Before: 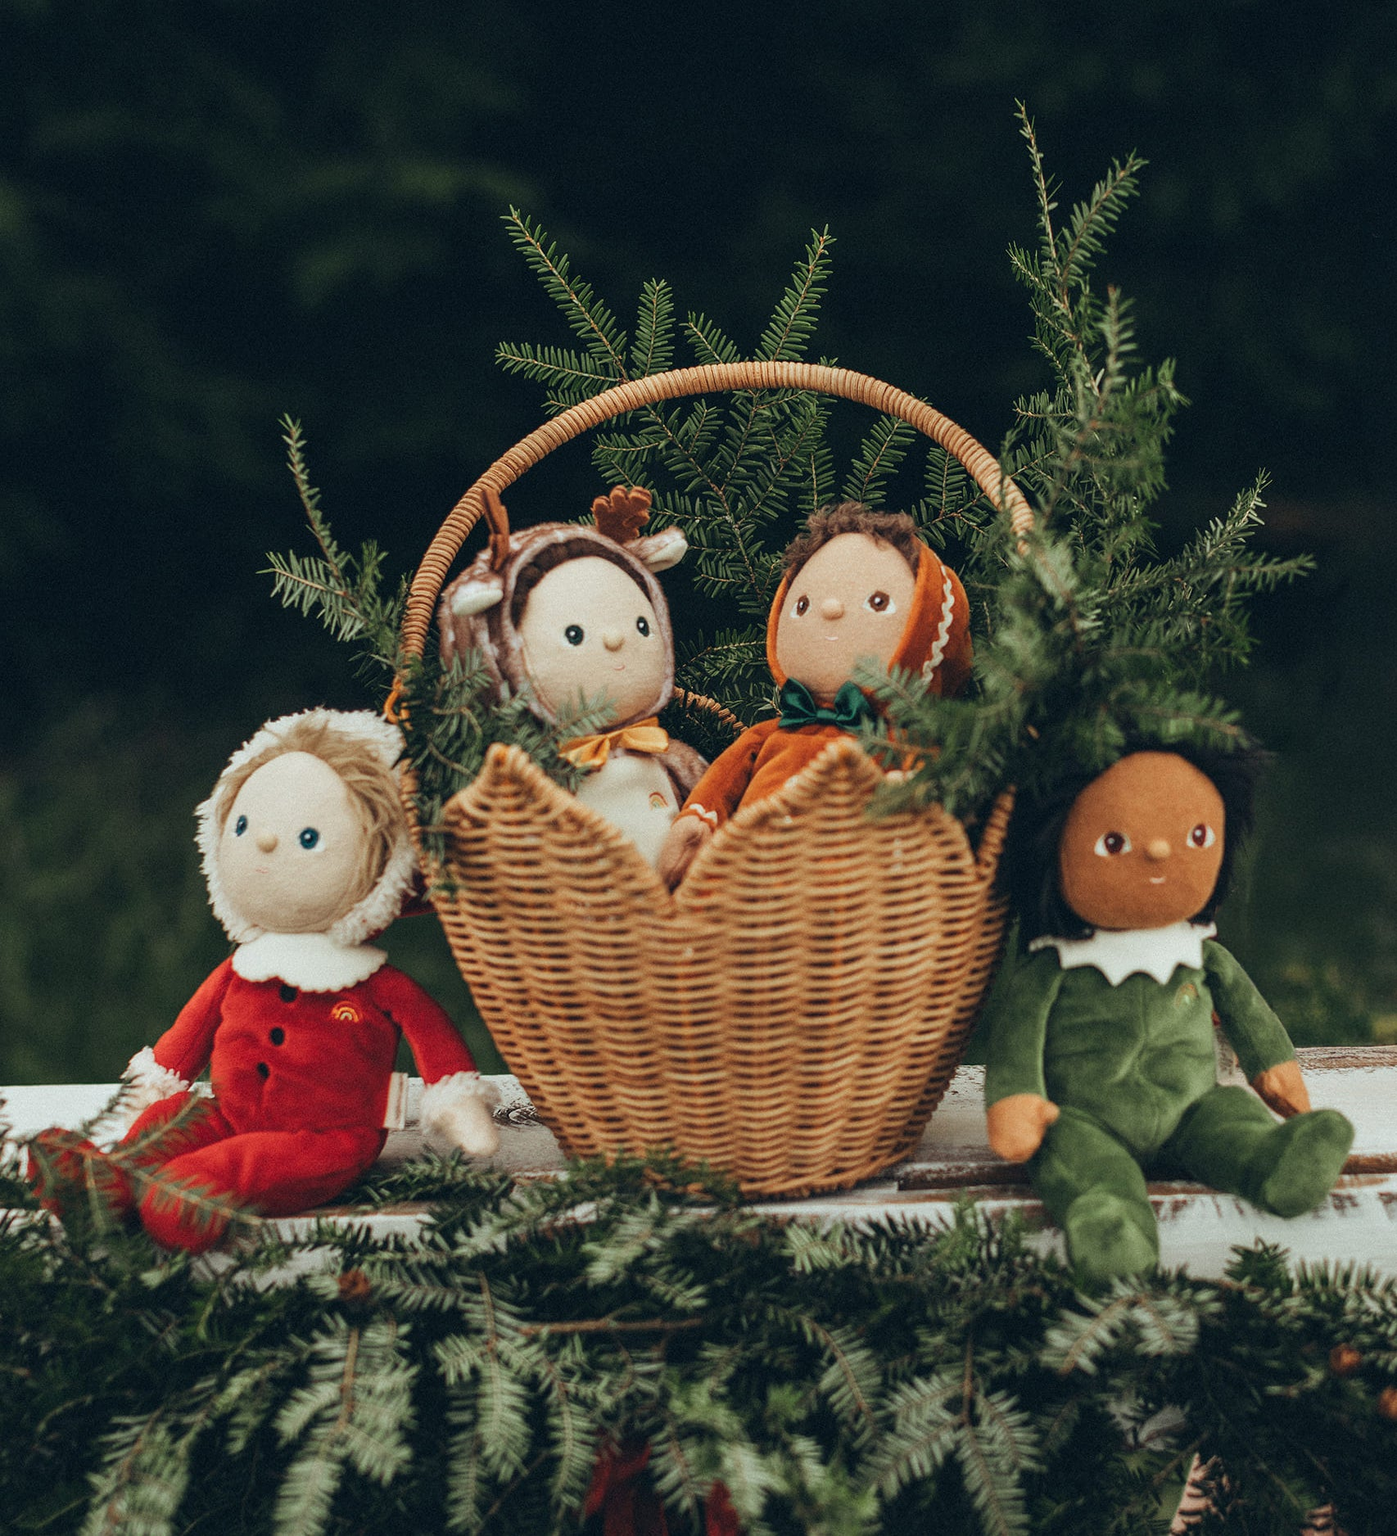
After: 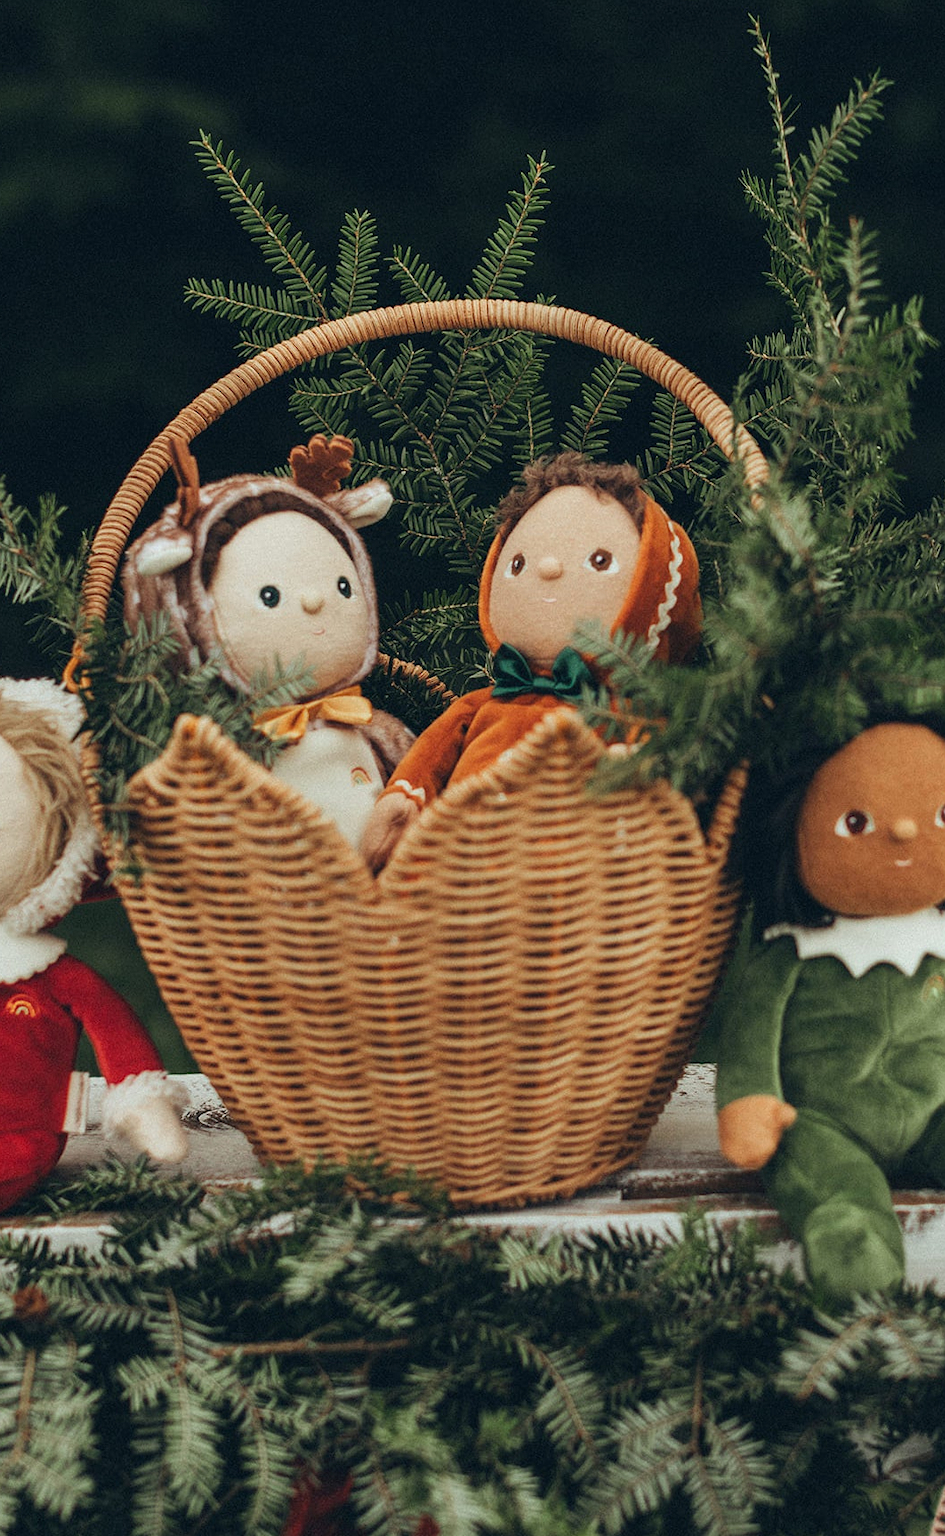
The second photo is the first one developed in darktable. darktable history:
crop and rotate: left 23.33%, top 5.637%, right 14.319%, bottom 2.273%
